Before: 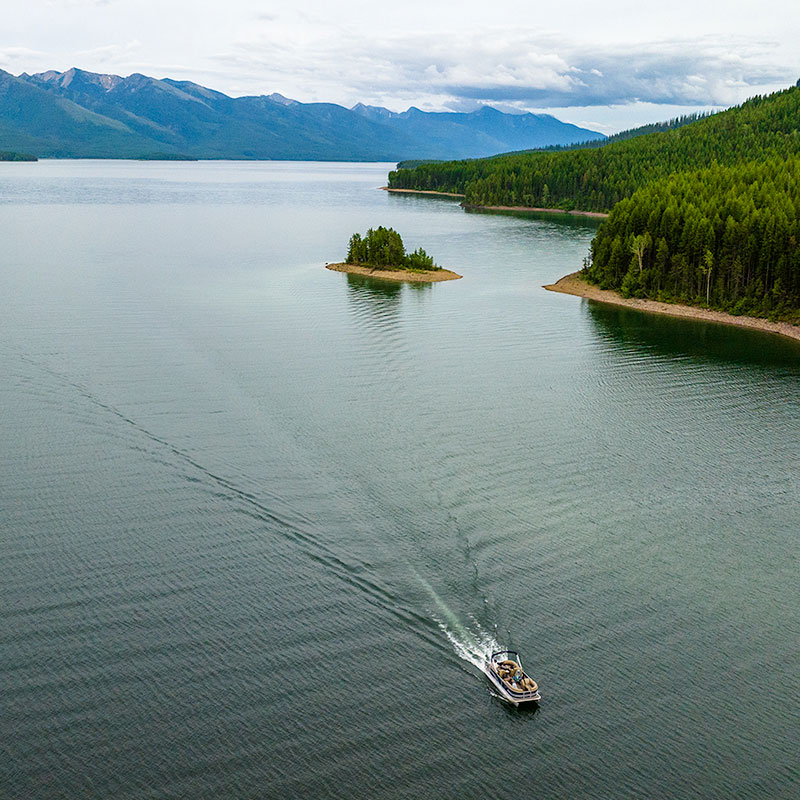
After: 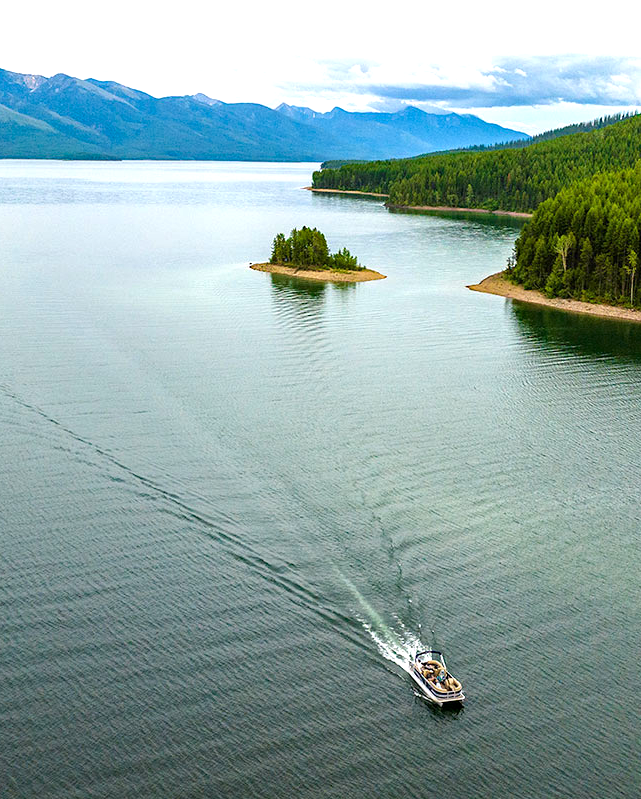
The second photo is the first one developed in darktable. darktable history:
exposure: exposure 0.662 EV, compensate highlight preservation false
tone equalizer: on, module defaults
crop and rotate: left 9.515%, right 10.27%
haze removal: compatibility mode true, adaptive false
